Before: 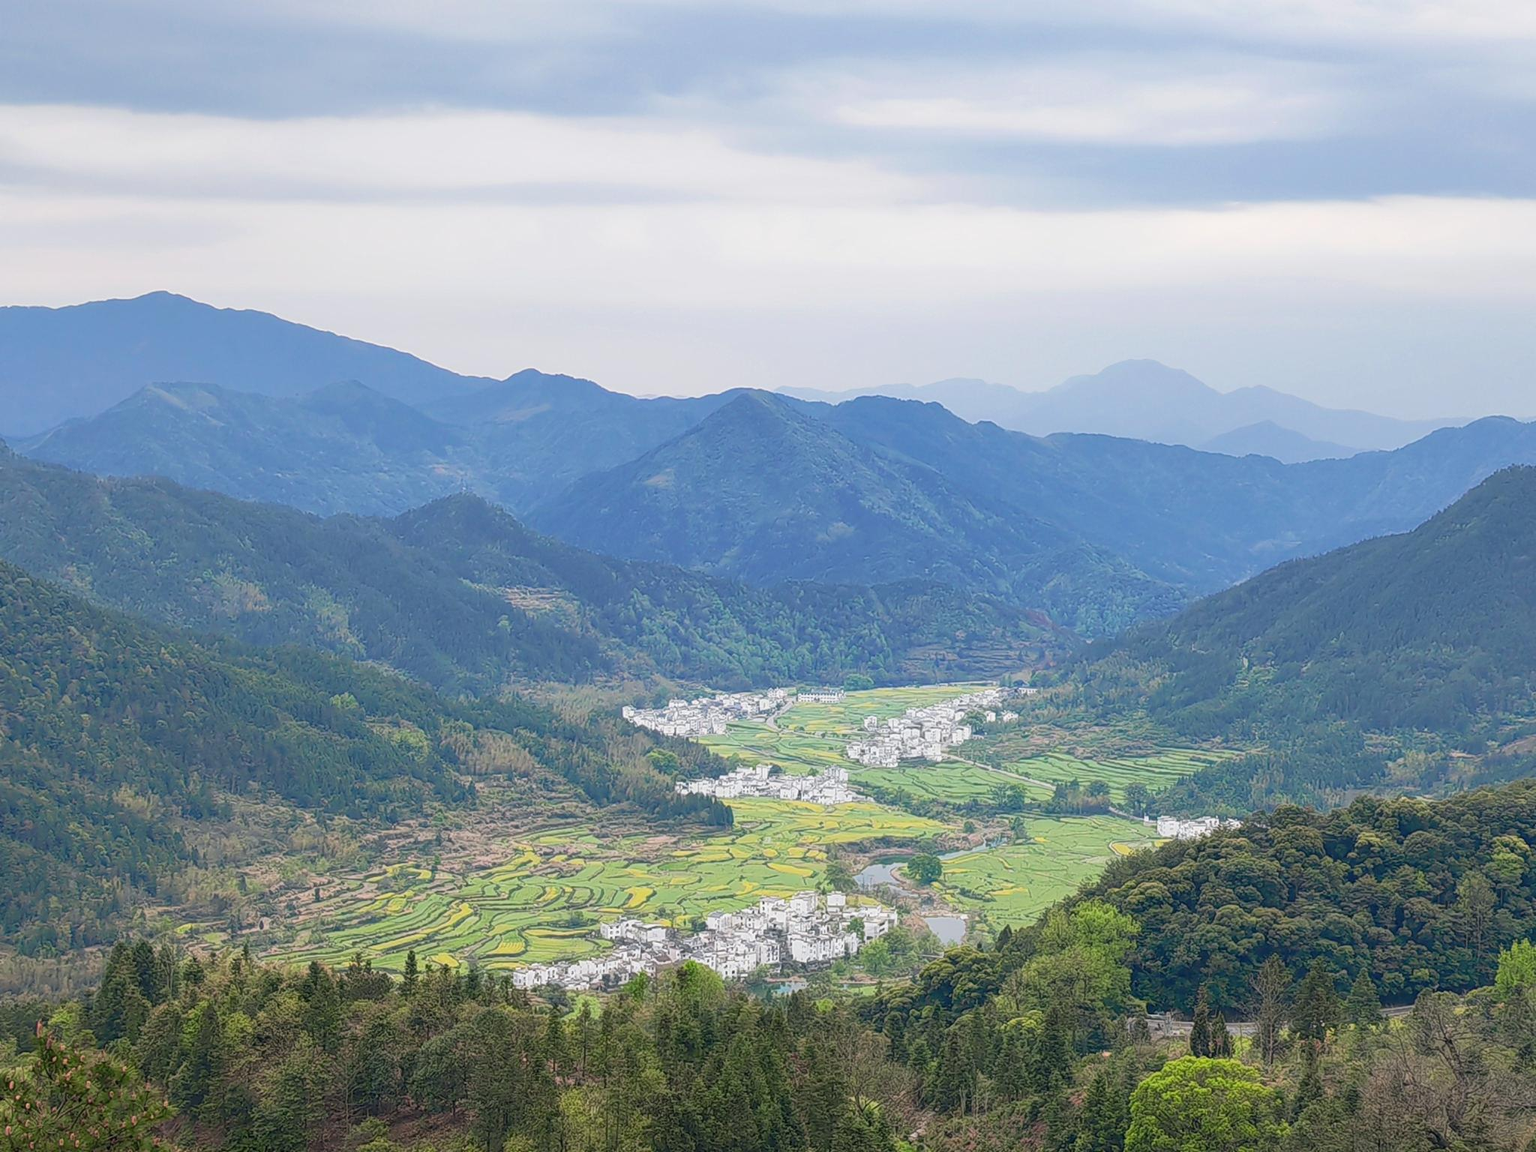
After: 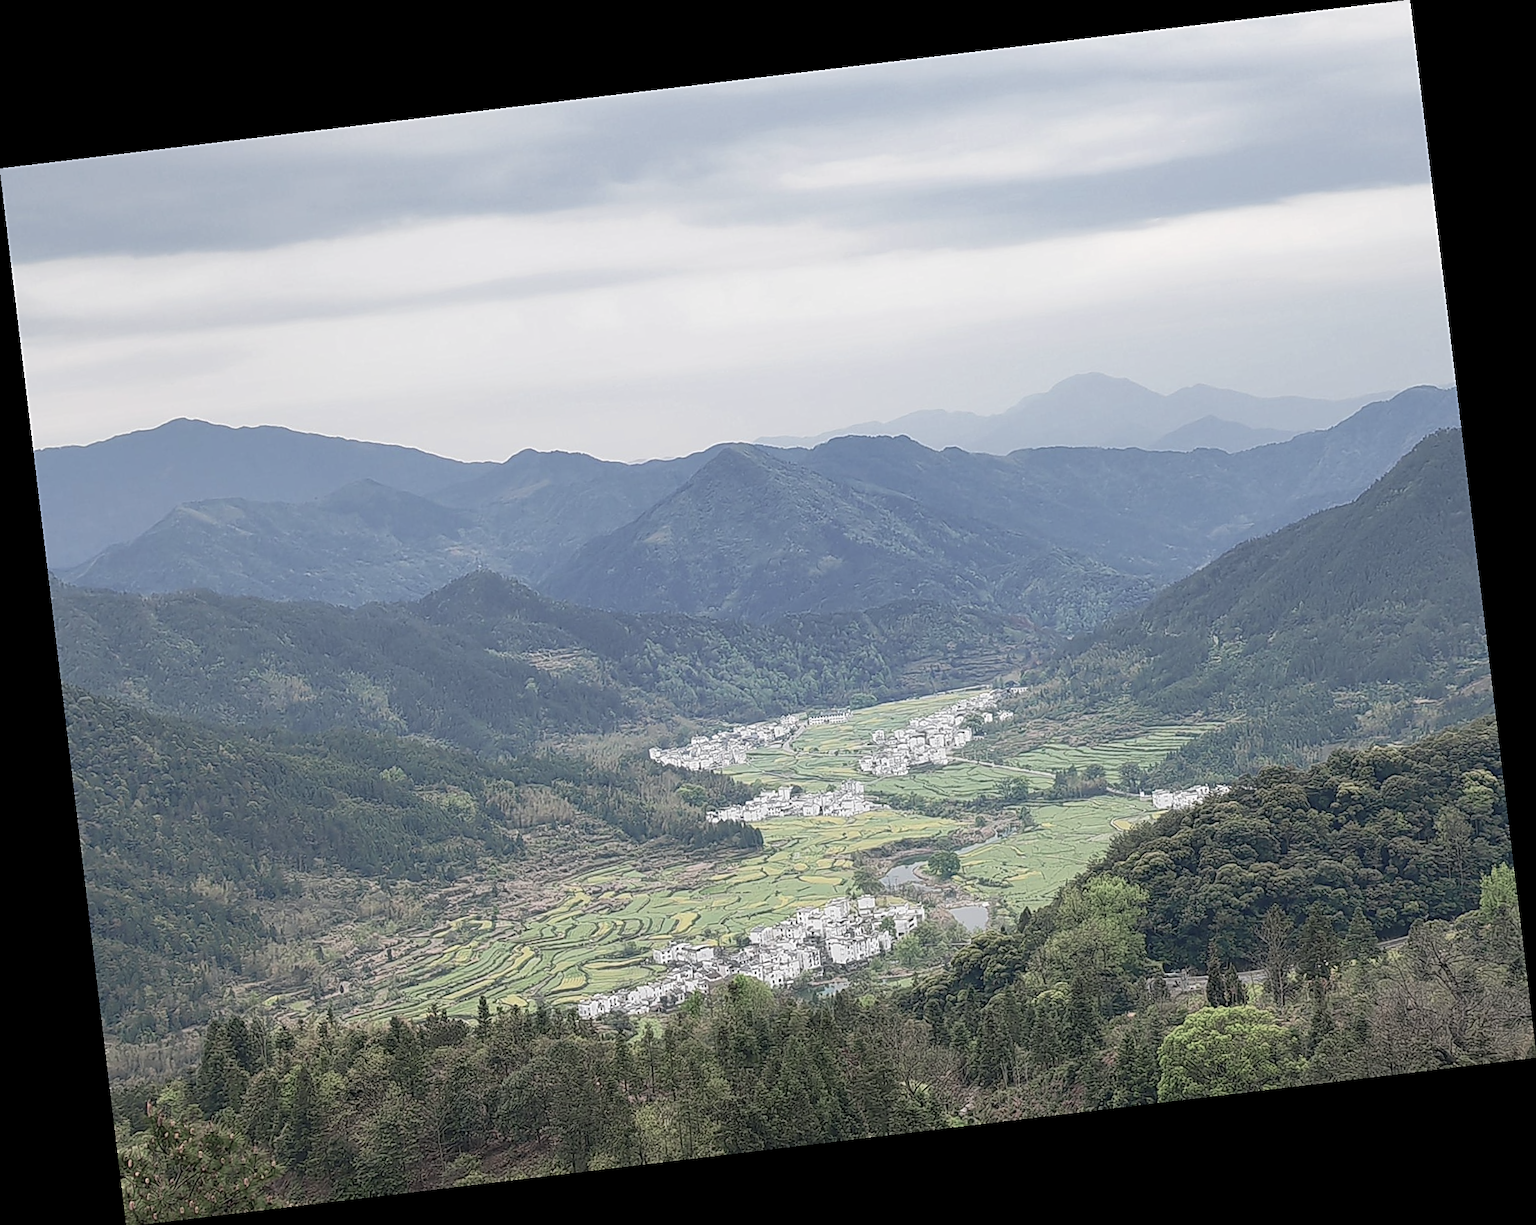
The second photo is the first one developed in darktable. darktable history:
color balance rgb: linear chroma grading › global chroma -16.06%, perceptual saturation grading › global saturation -32.85%, global vibrance -23.56%
rotate and perspective: rotation -6.83°, automatic cropping off
sharpen: on, module defaults
